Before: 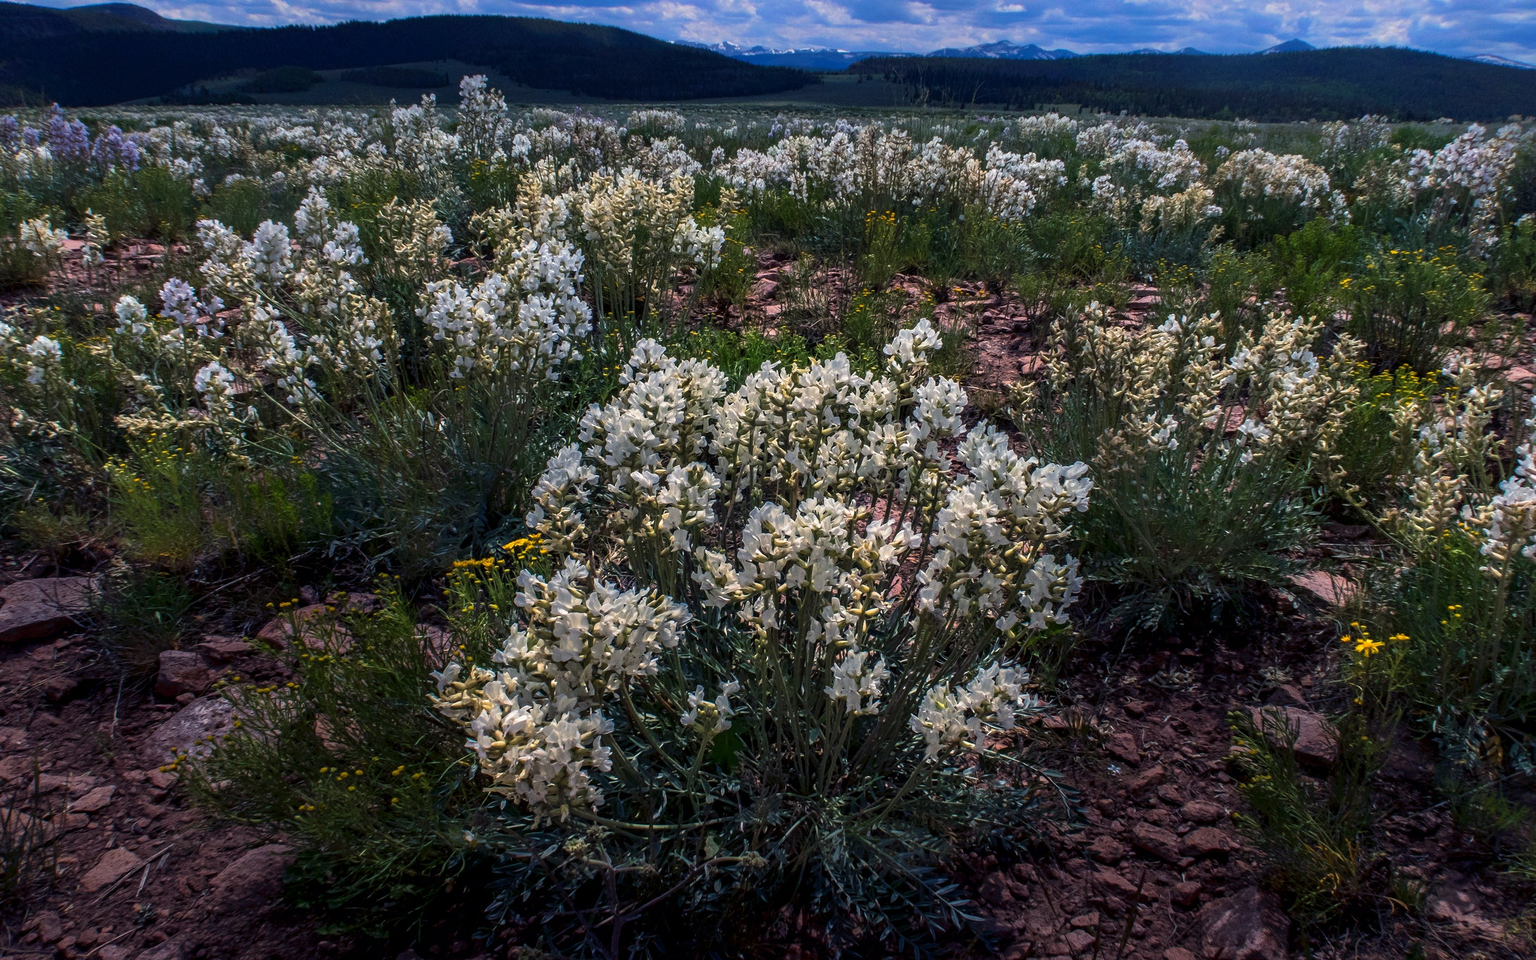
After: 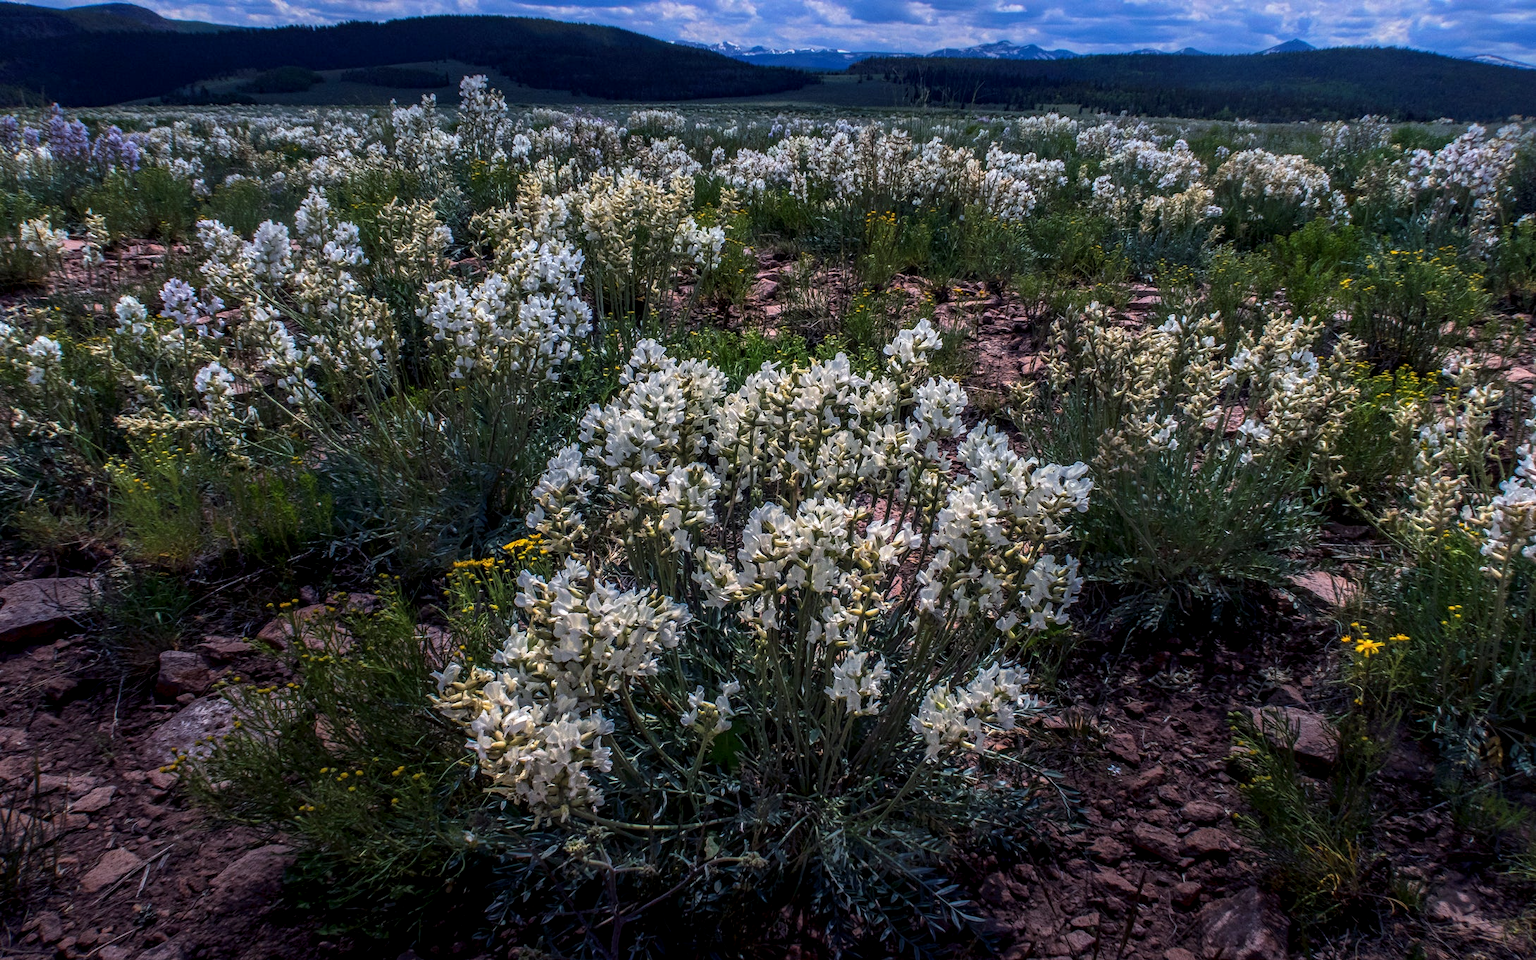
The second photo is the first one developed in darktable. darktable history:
white balance: red 0.974, blue 1.044
local contrast: on, module defaults
